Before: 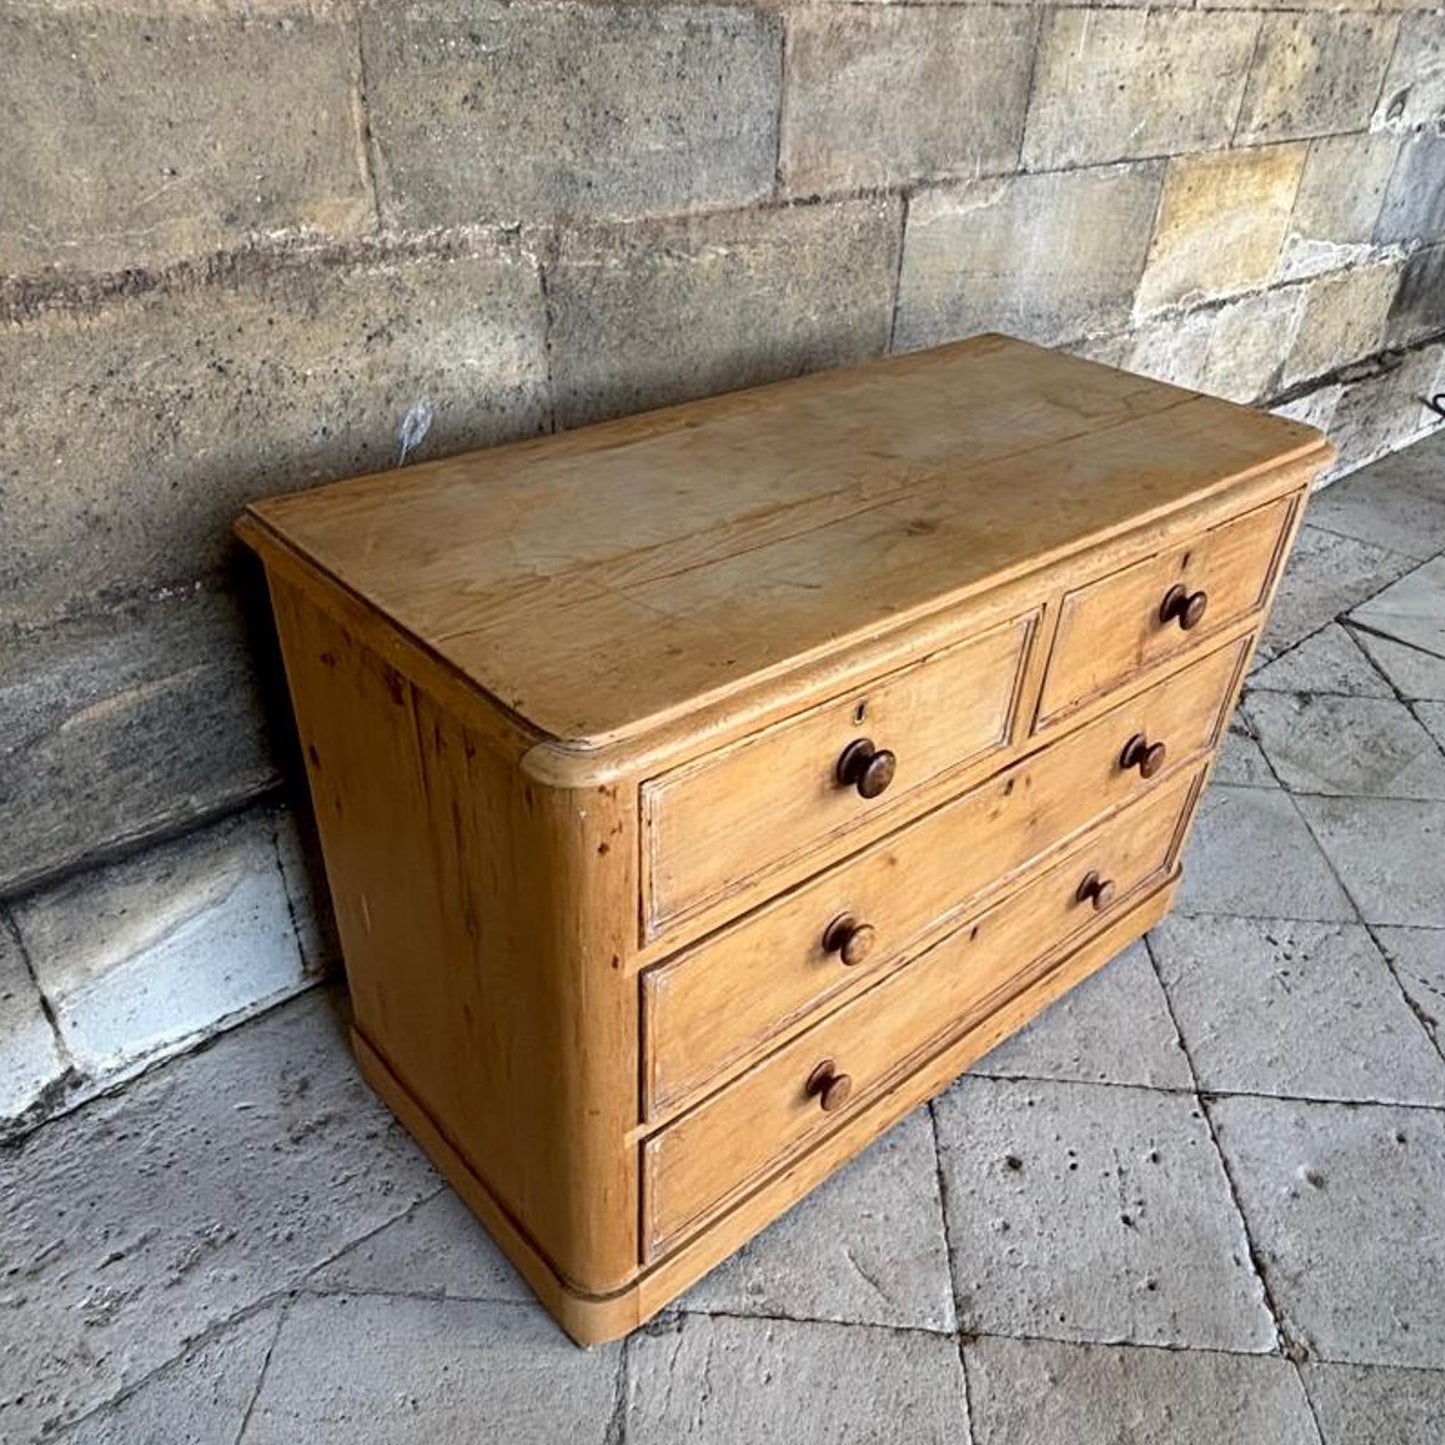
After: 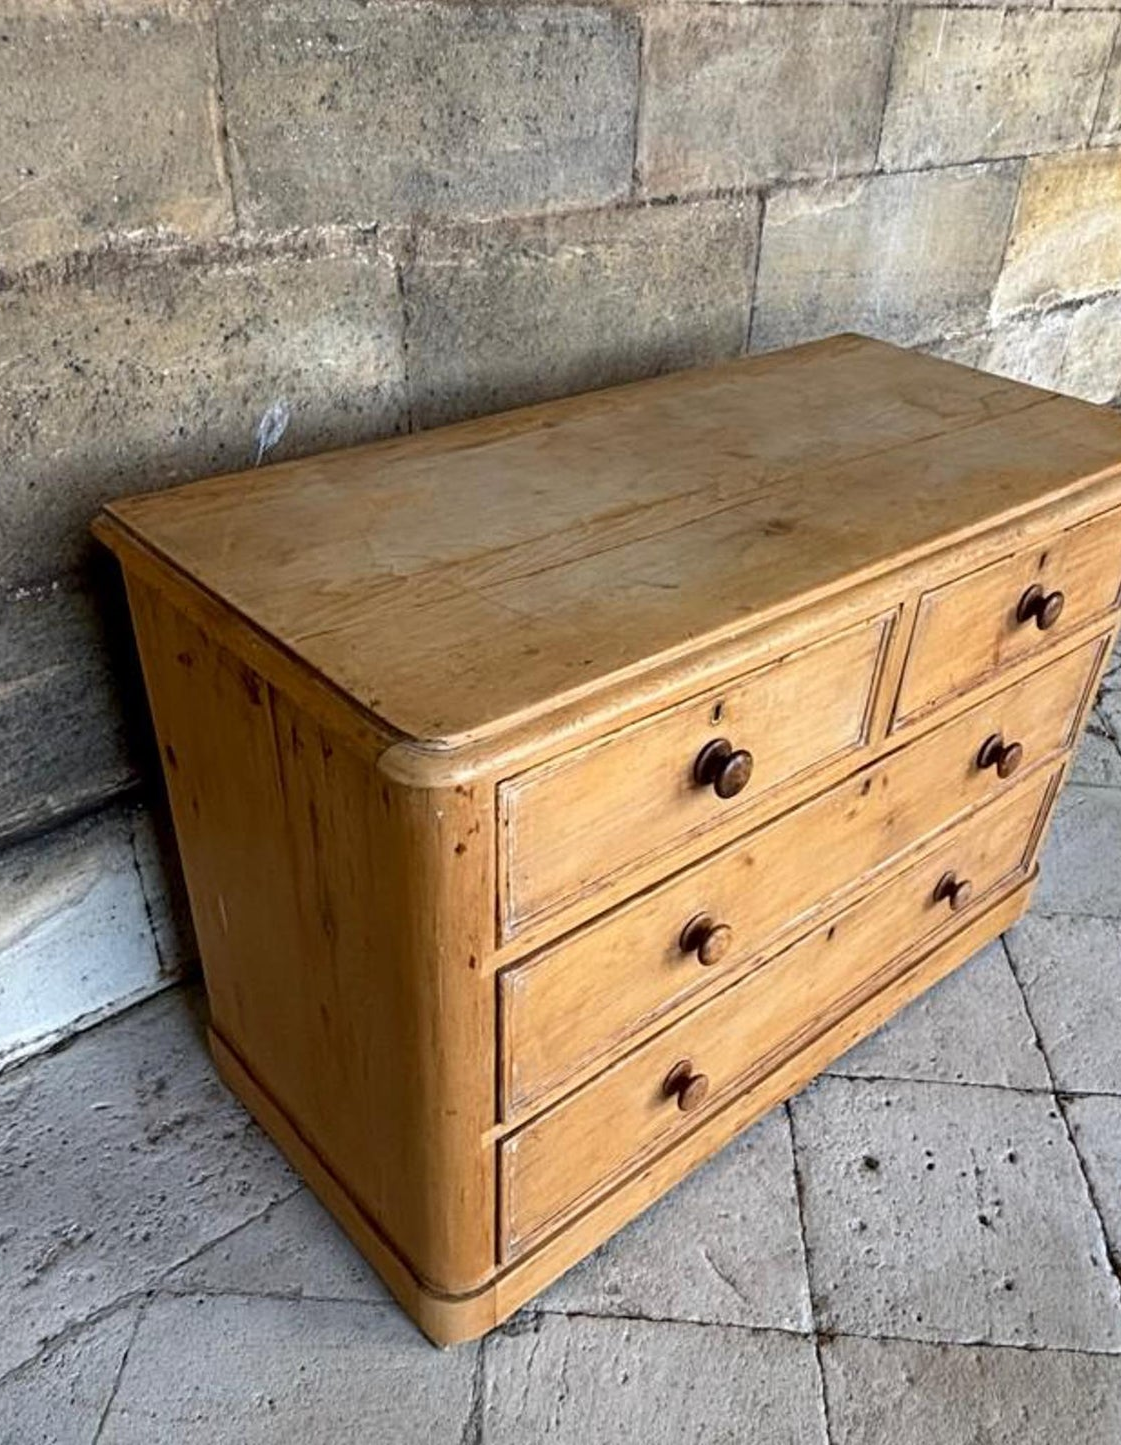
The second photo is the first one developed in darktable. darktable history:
crop: left 9.898%, right 12.485%
